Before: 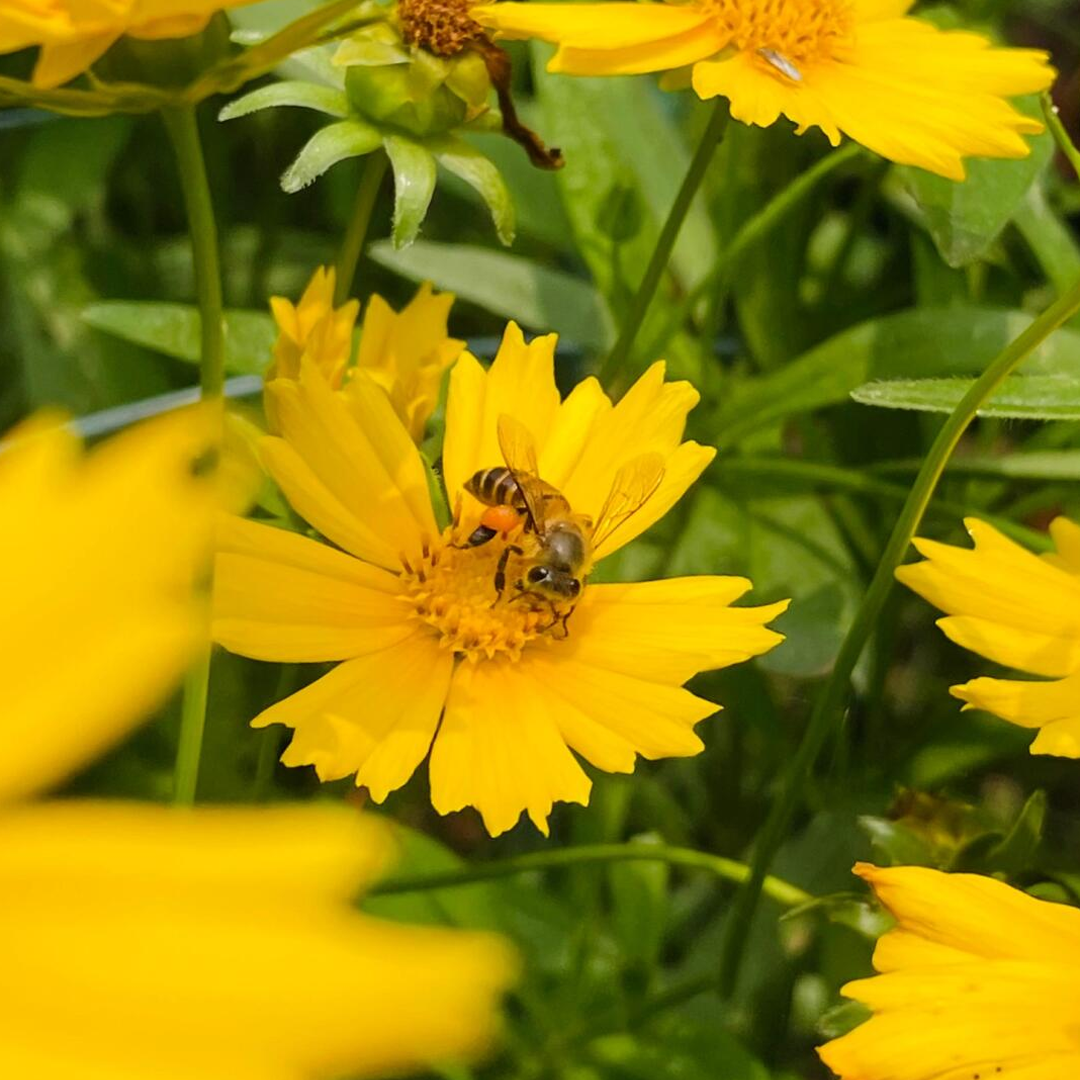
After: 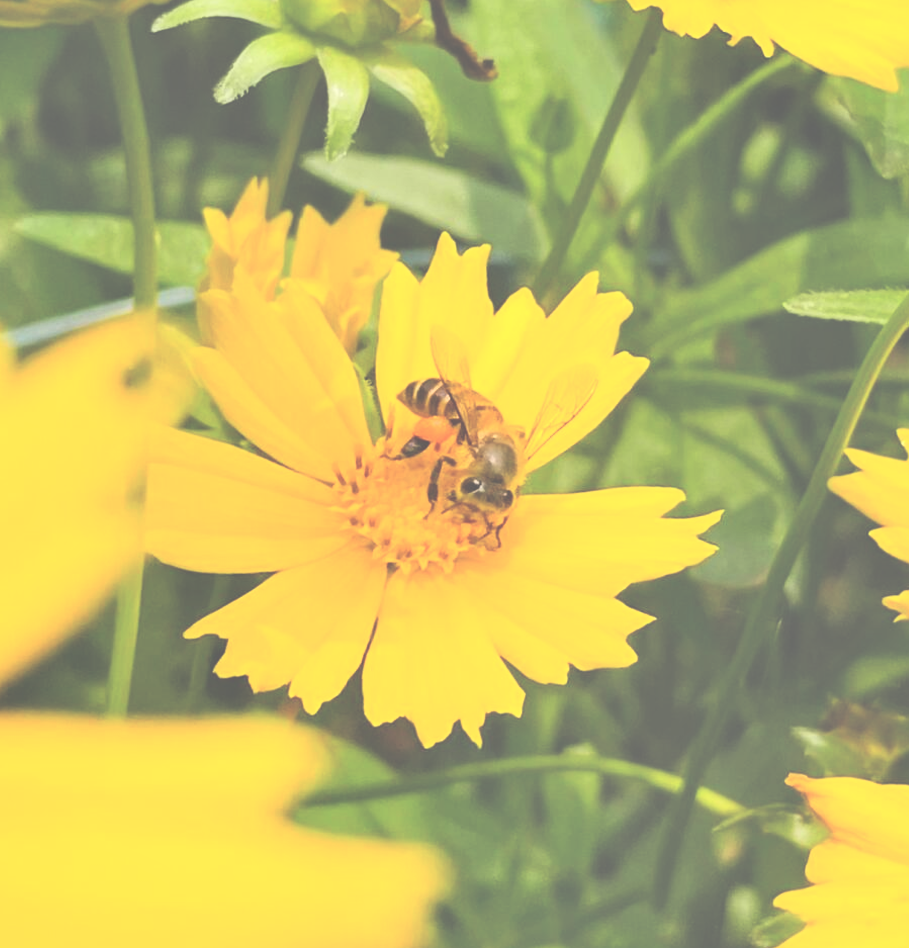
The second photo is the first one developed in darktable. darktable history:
crop: left 6.23%, top 8.26%, right 9.537%, bottom 3.908%
base curve: curves: ch0 [(0, 0) (0.028, 0.03) (0.121, 0.232) (0.46, 0.748) (0.859, 0.968) (1, 1)]
shadows and highlights: shadows 37.77, highlights -27.45, soften with gaussian
exposure: black level correction -0.086, compensate highlight preservation false
